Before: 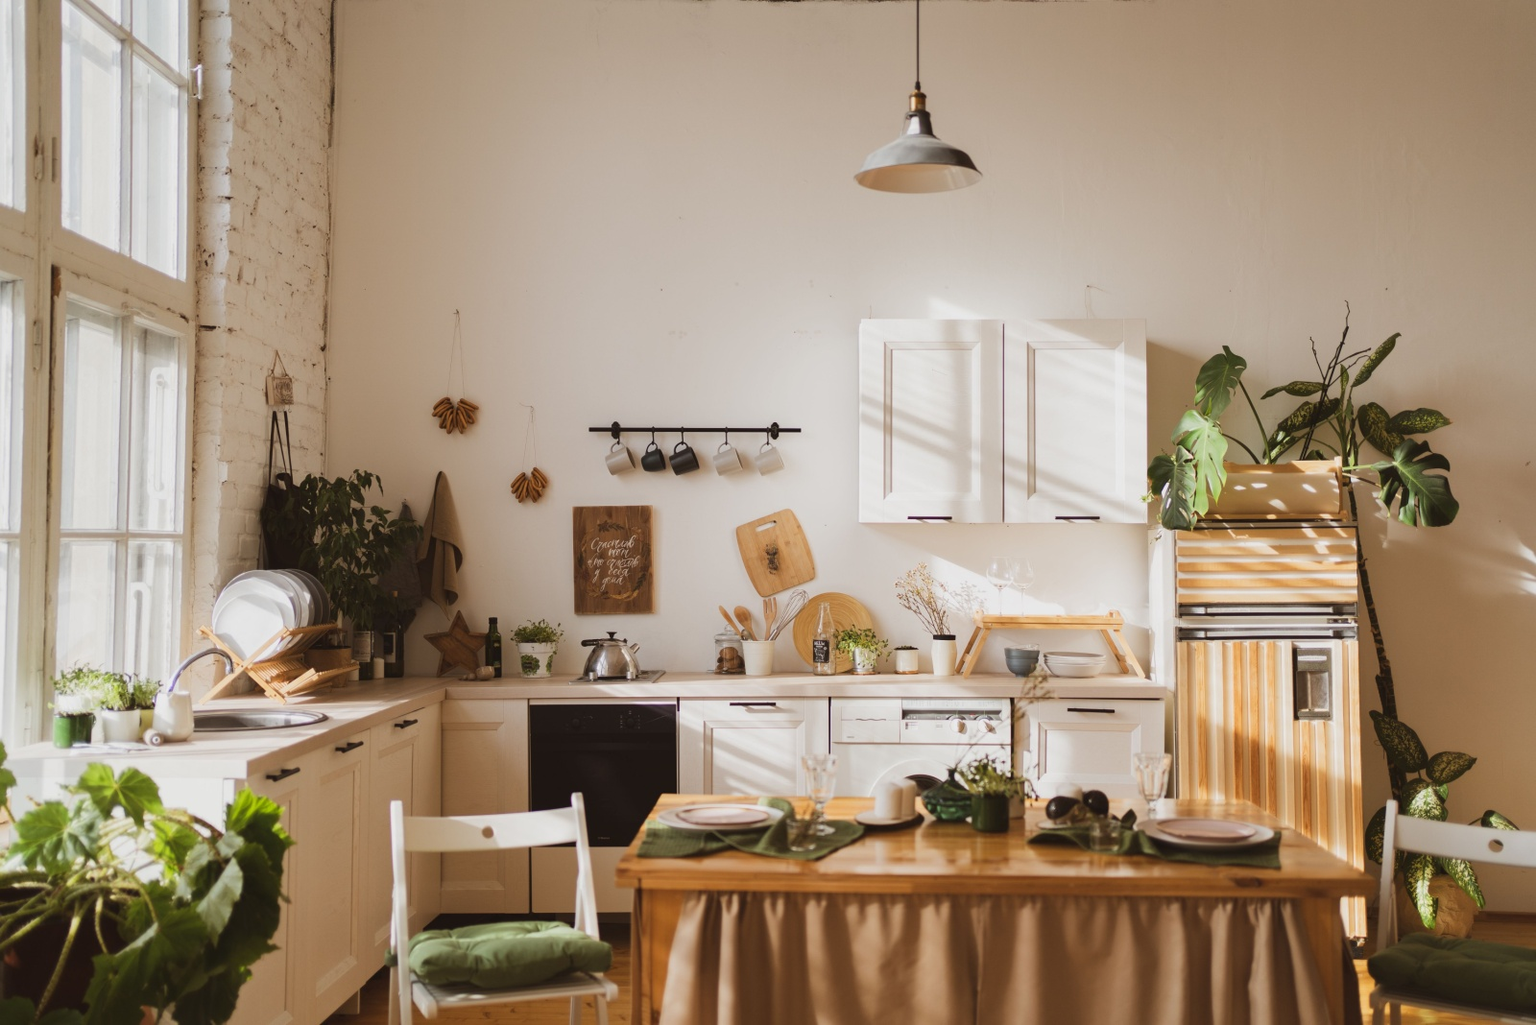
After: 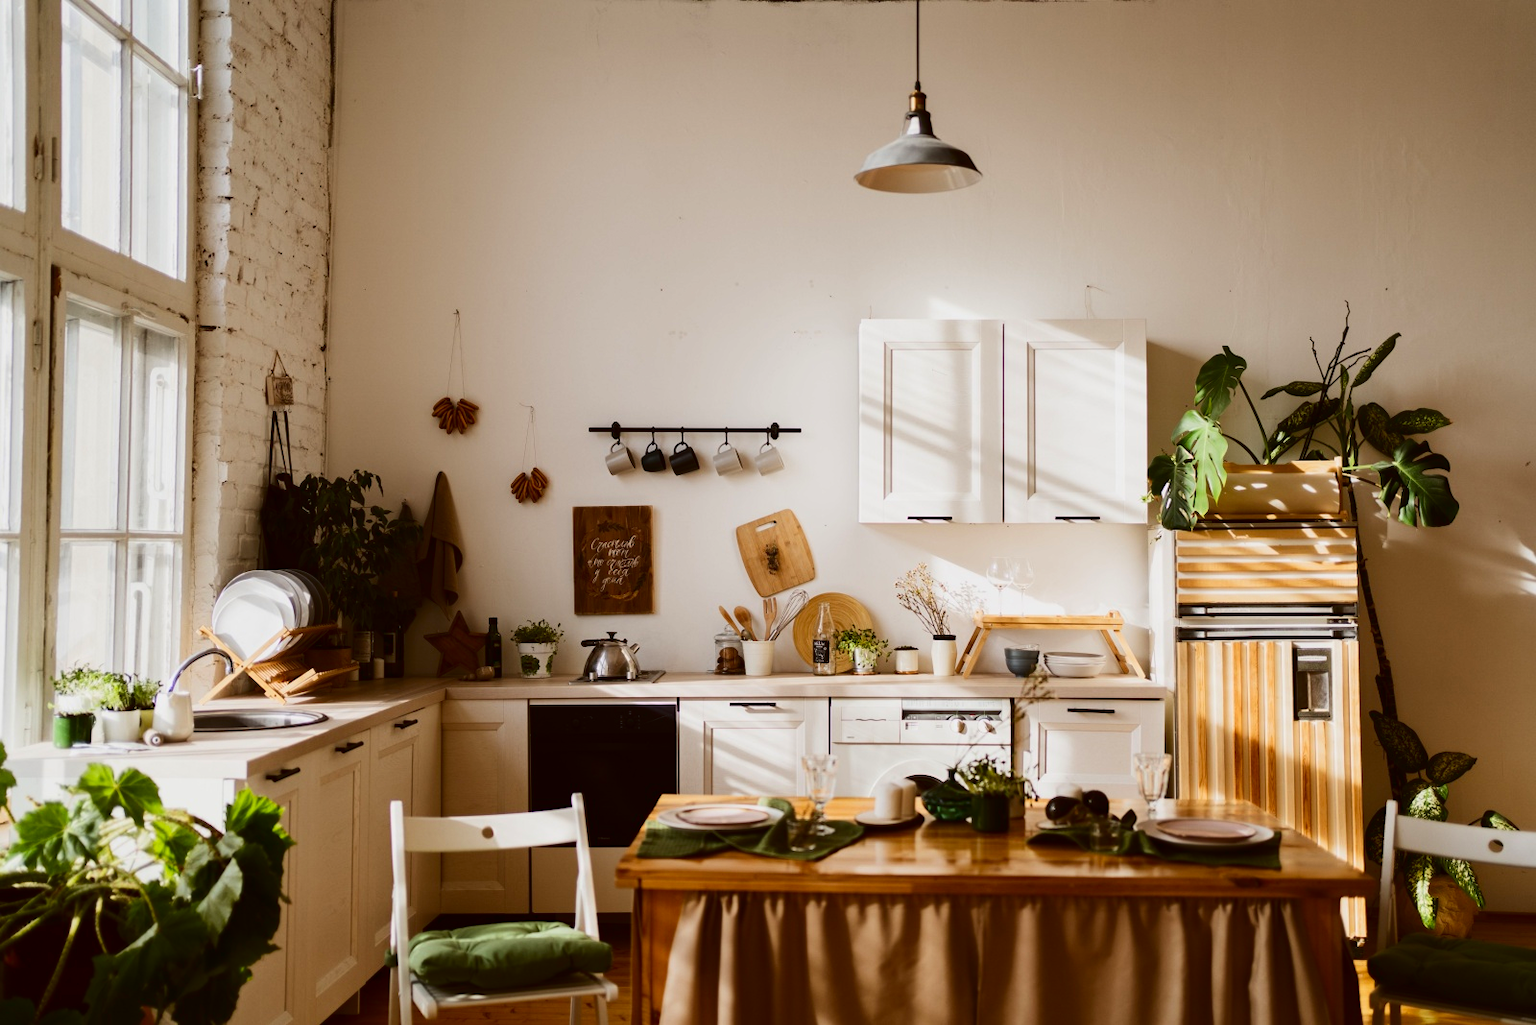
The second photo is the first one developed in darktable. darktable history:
contrast brightness saturation: contrast 0.218, brightness -0.192, saturation 0.232
